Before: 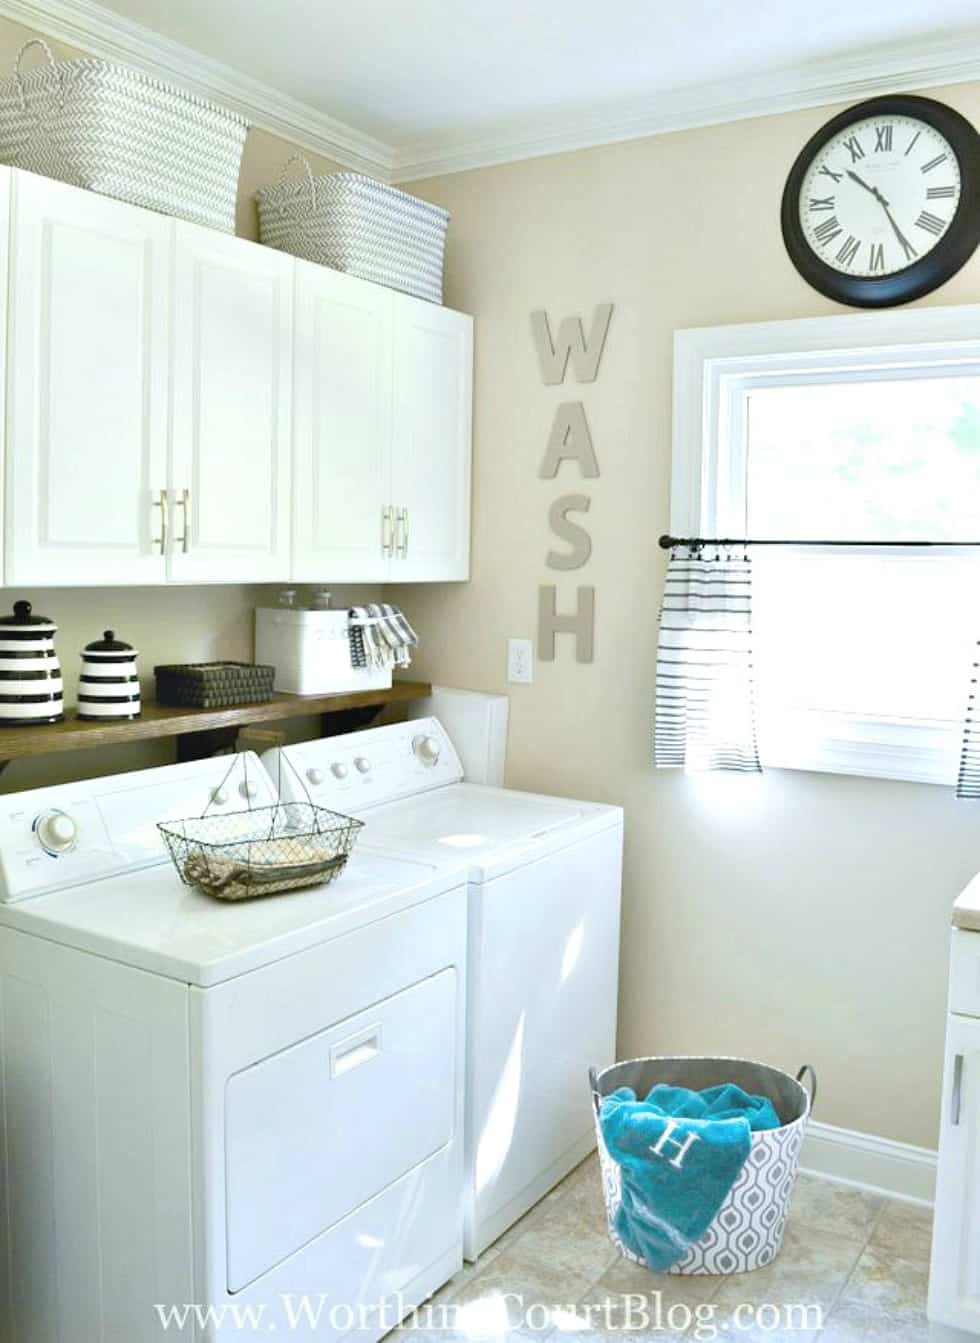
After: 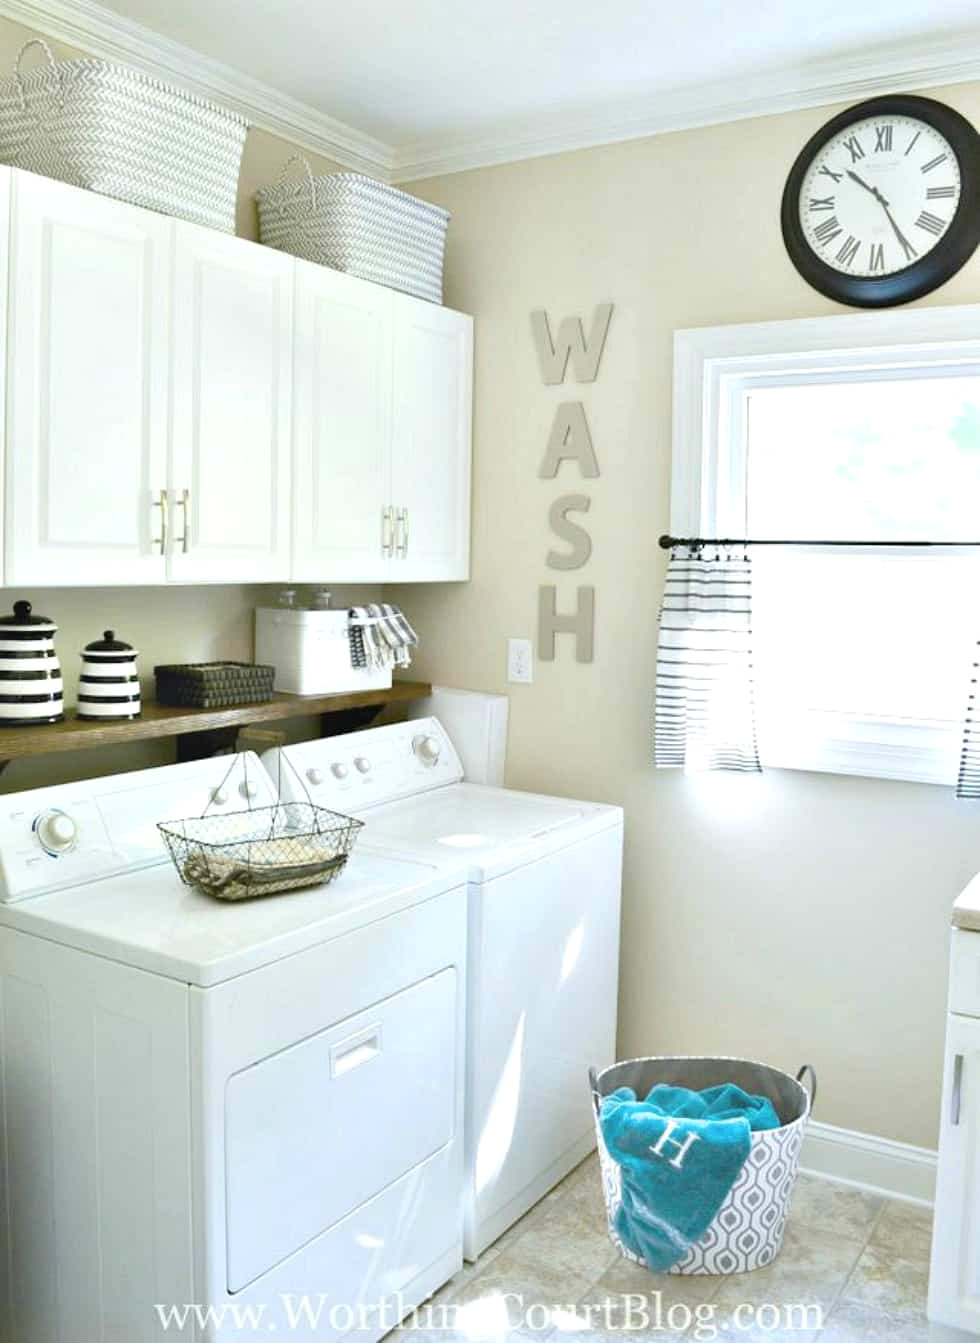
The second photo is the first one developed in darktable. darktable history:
shadows and highlights: shadows -9.44, white point adjustment 1.46, highlights 10.38, highlights color adjustment 49.8%
